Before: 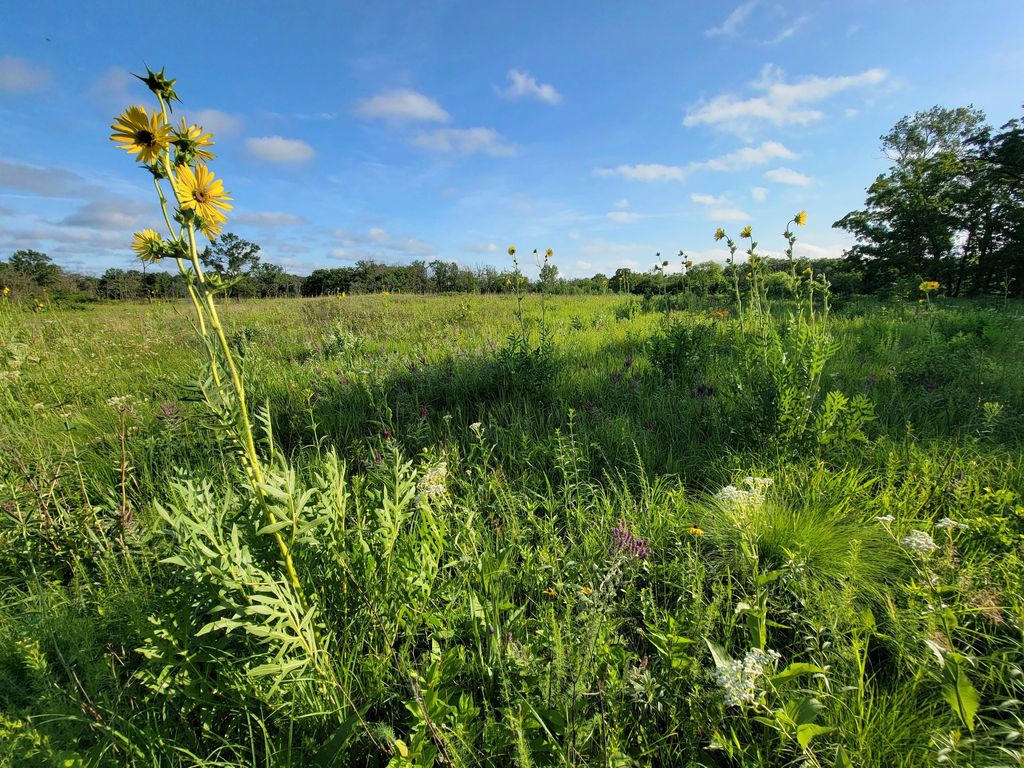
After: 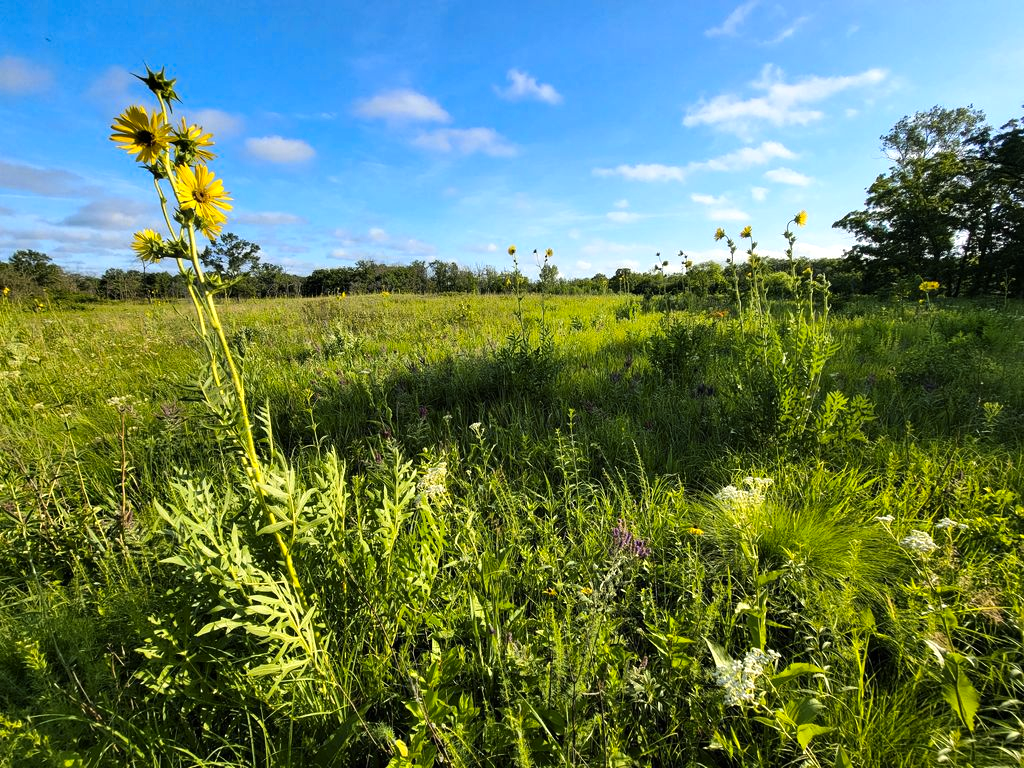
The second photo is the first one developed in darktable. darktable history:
color balance rgb: perceptual saturation grading › global saturation 20%, global vibrance 20%
tone equalizer: -8 EV -0.417 EV, -7 EV -0.389 EV, -6 EV -0.333 EV, -5 EV -0.222 EV, -3 EV 0.222 EV, -2 EV 0.333 EV, -1 EV 0.389 EV, +0 EV 0.417 EV, edges refinement/feathering 500, mask exposure compensation -1.57 EV, preserve details no
color contrast: green-magenta contrast 0.85, blue-yellow contrast 1.25, unbound 0
color balance: input saturation 80.07%
